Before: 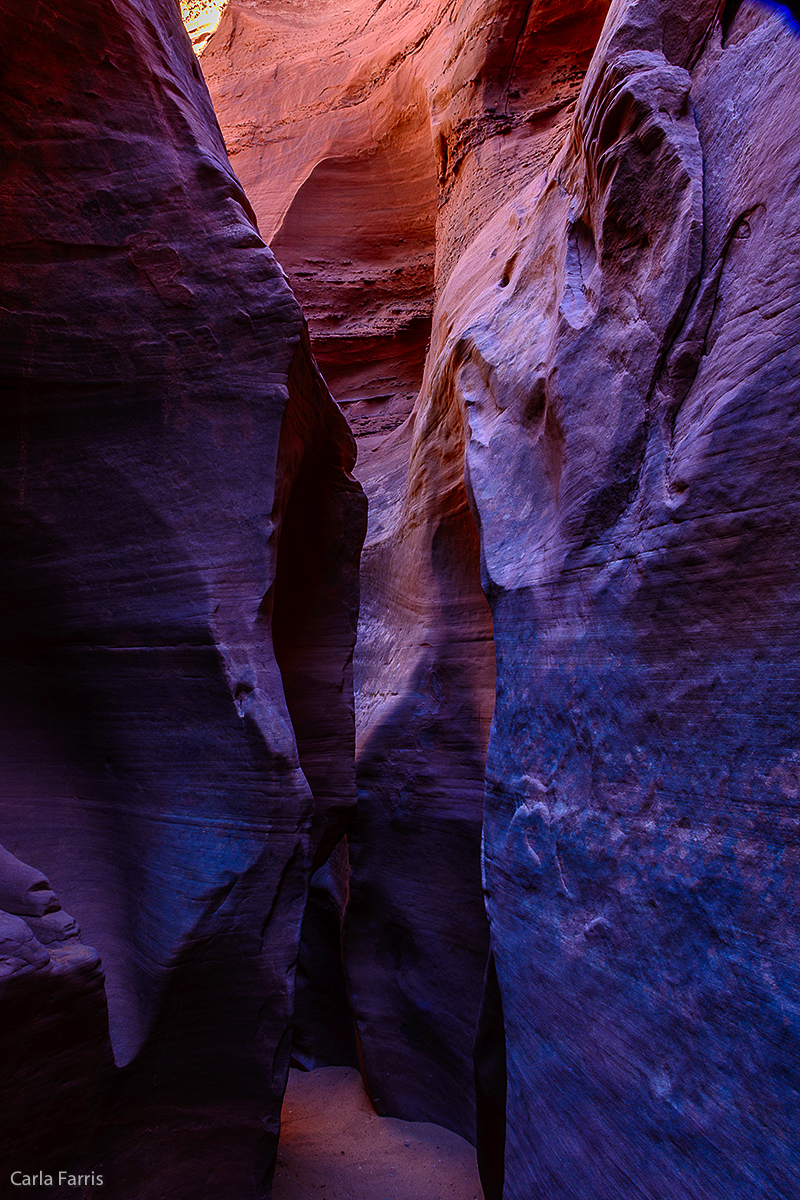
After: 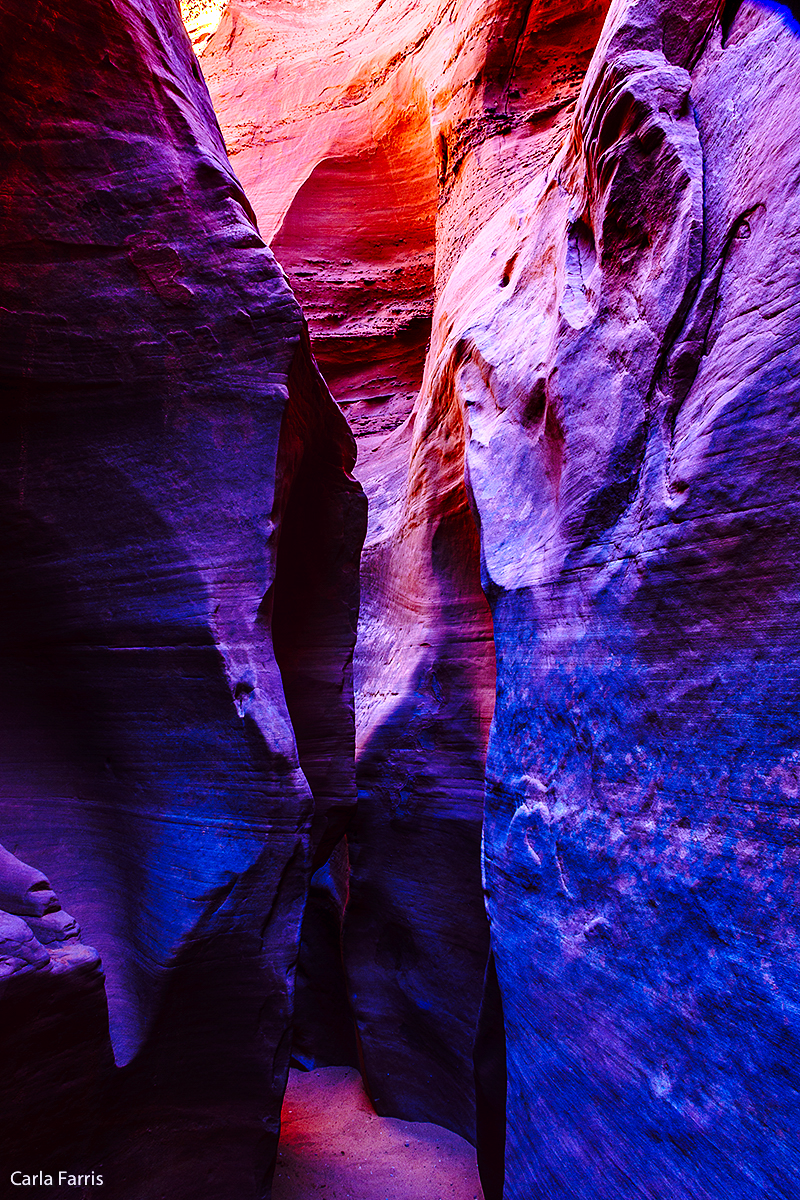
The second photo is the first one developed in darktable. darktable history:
base curve: curves: ch0 [(0, 0) (0.028, 0.03) (0.105, 0.232) (0.387, 0.748) (0.754, 0.968) (1, 1)], fusion 1, exposure shift 0.576, preserve colors none
white balance: red 1.004, blue 1.096
color balance: lift [1, 1, 0.999, 1.001], gamma [1, 1.003, 1.005, 0.995], gain [1, 0.992, 0.988, 1.012], contrast 5%, output saturation 110%
